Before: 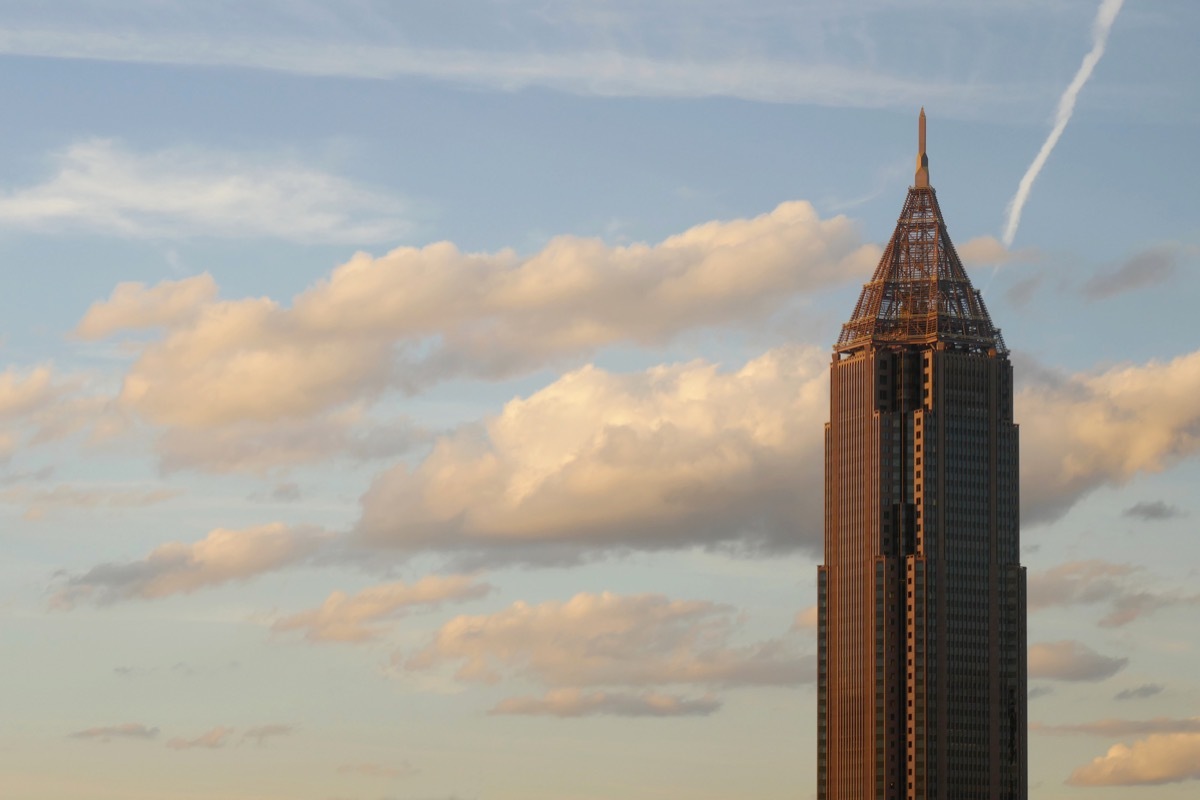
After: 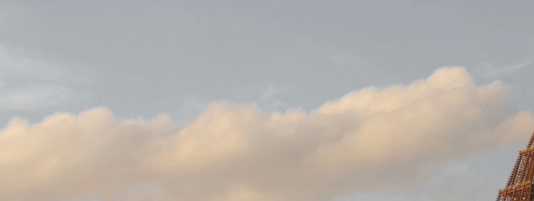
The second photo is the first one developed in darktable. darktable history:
crop: left 28.742%, top 16.825%, right 26.674%, bottom 57.957%
color zones: curves: ch1 [(0, 0.638) (0.193, 0.442) (0.286, 0.15) (0.429, 0.14) (0.571, 0.142) (0.714, 0.154) (0.857, 0.175) (1, 0.638)]
